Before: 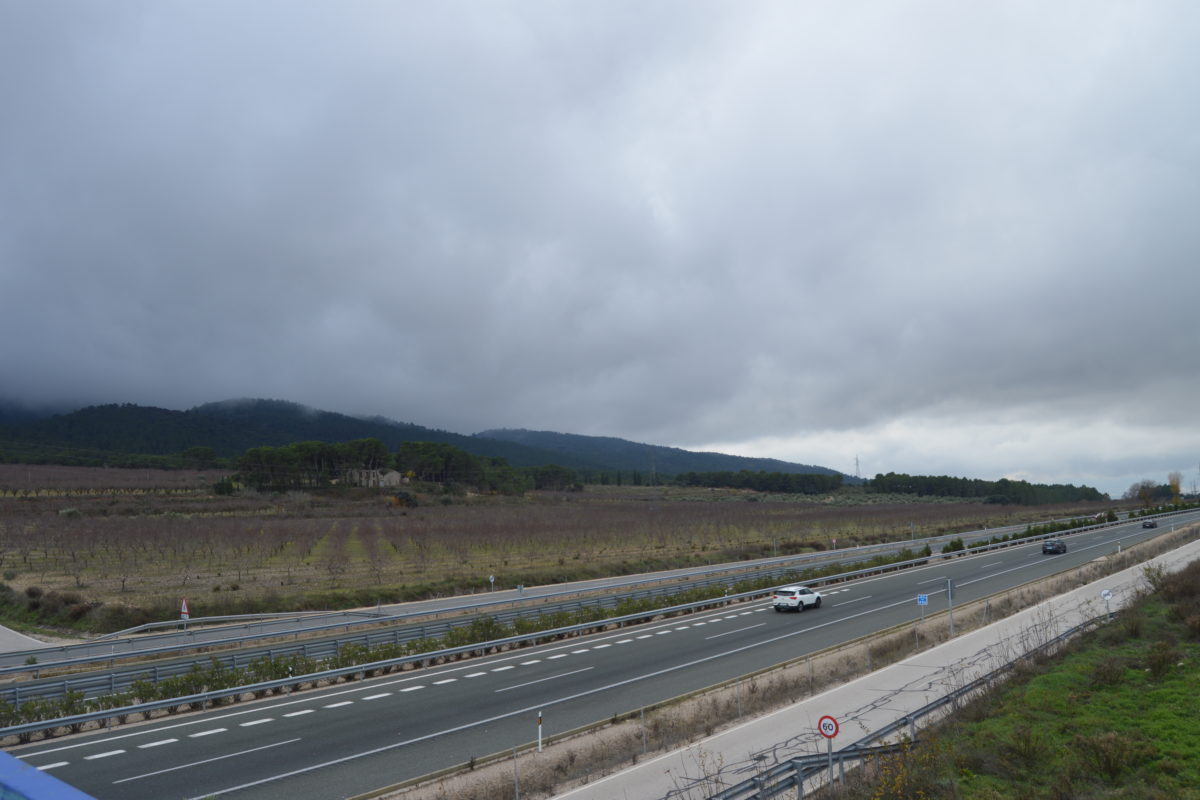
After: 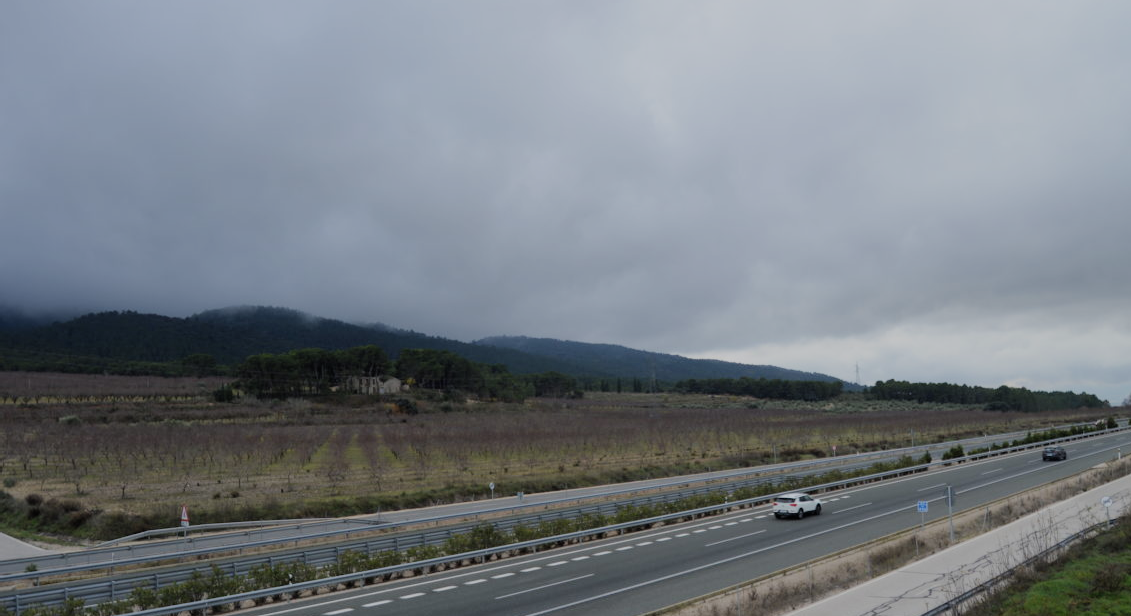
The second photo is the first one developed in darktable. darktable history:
filmic rgb: black relative exposure -7.32 EV, white relative exposure 5.09 EV, hardness 3.2
crop and rotate: angle 0.03°, top 11.643%, right 5.651%, bottom 11.189%
